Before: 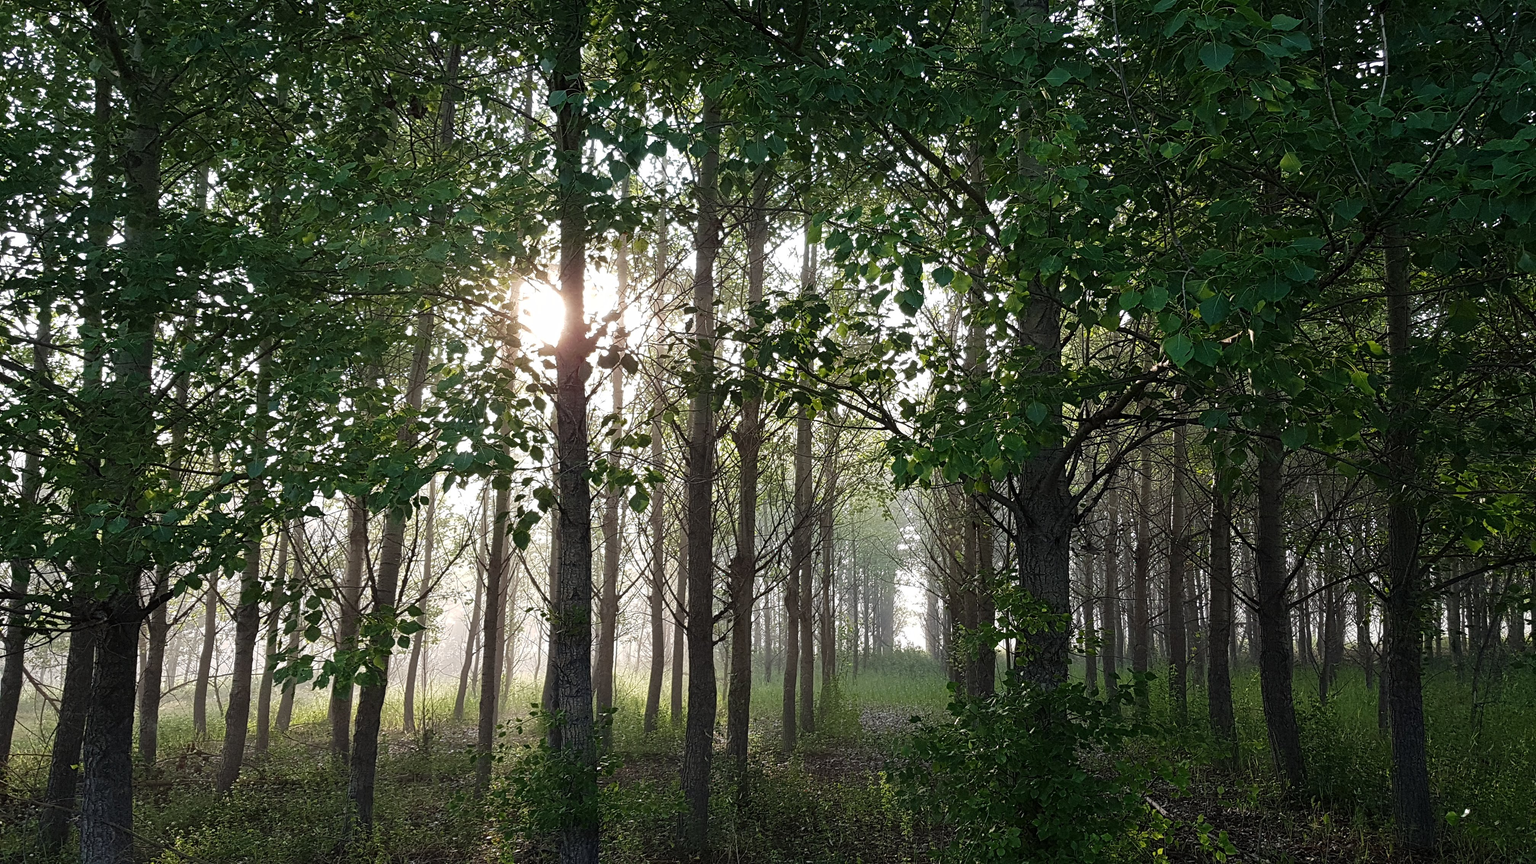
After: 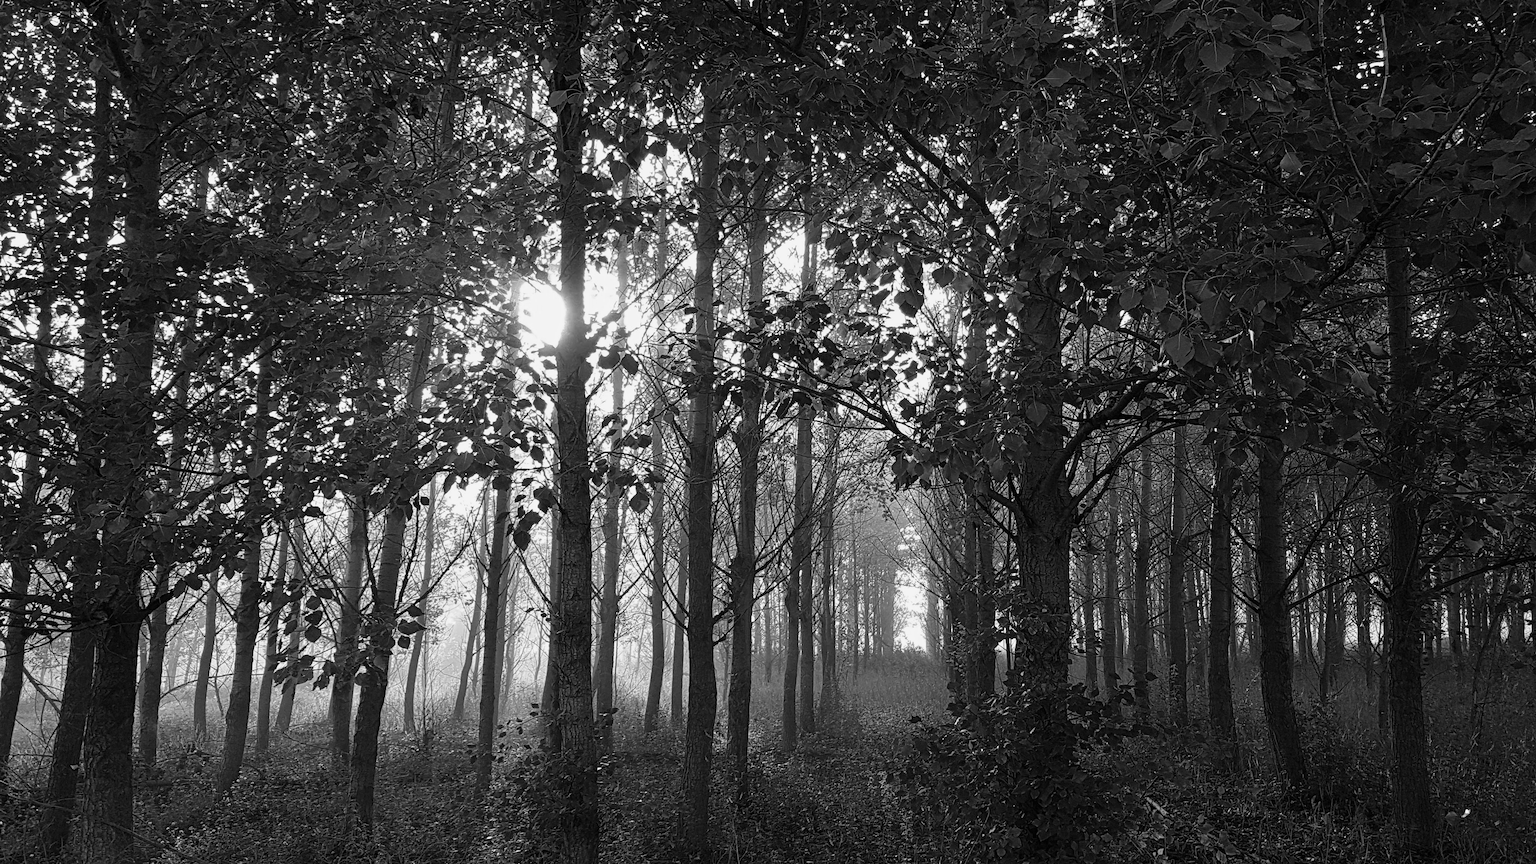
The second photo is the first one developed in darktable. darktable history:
color calibration: output gray [0.253, 0.26, 0.487, 0], x 0.342, y 0.355, temperature 5144.51 K
